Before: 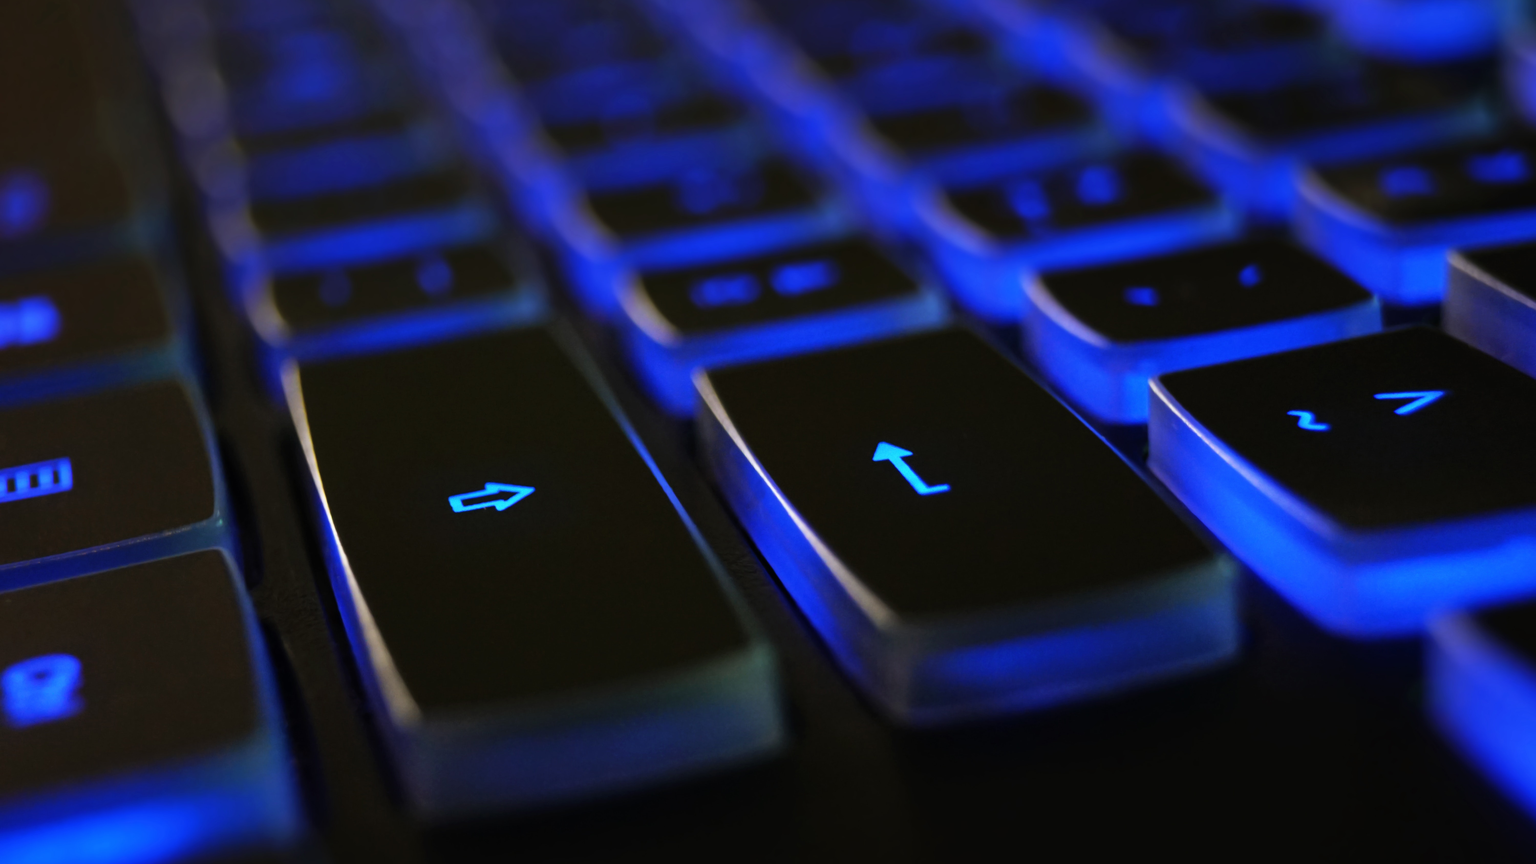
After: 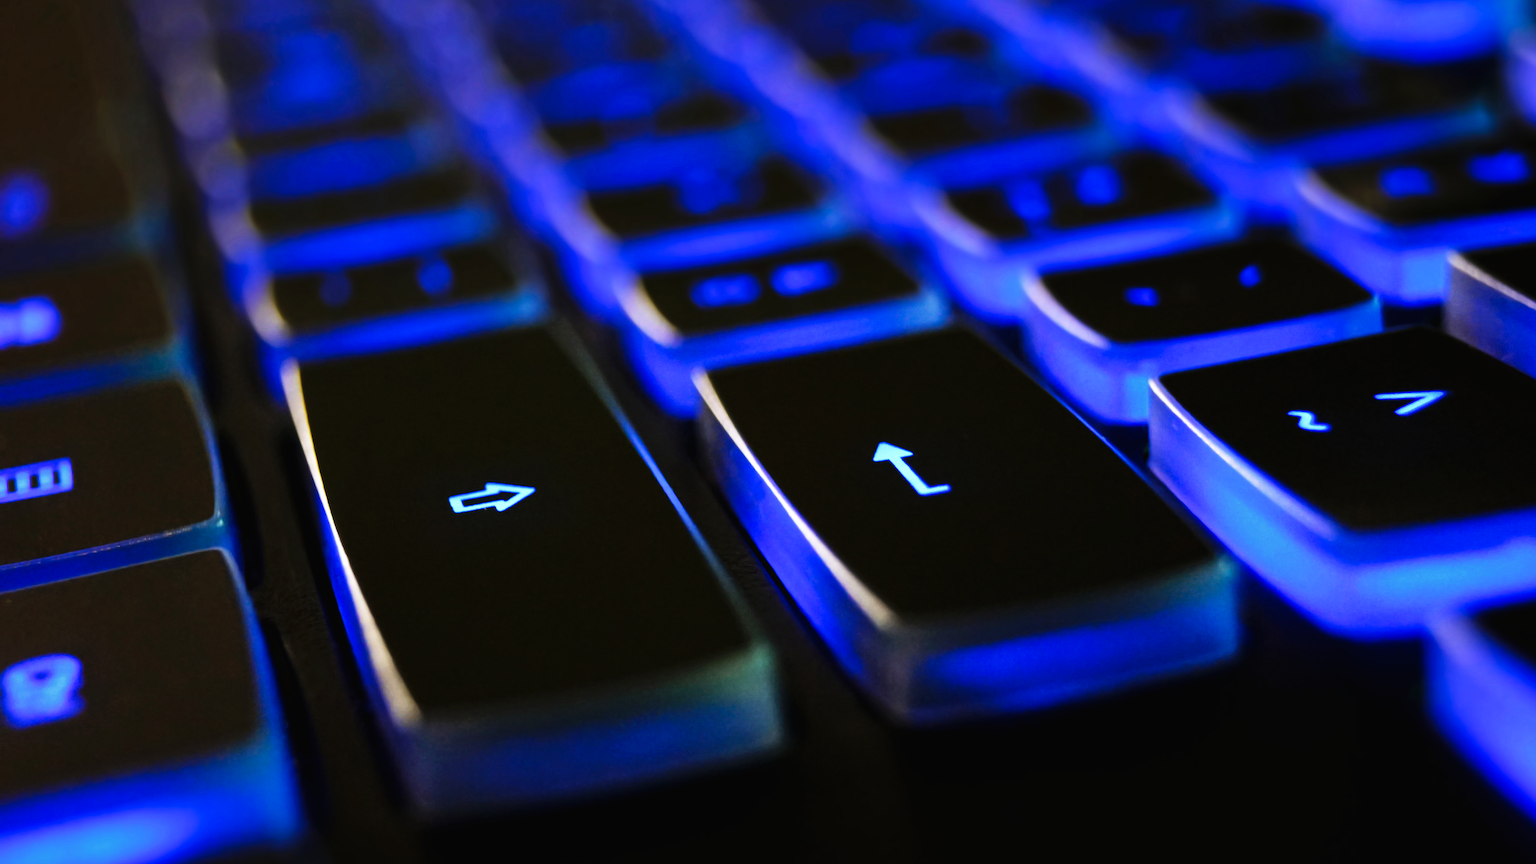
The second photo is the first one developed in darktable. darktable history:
color zones: curves: ch0 [(0, 0.5) (0.143, 0.5) (0.286, 0.5) (0.429, 0.5) (0.62, 0.489) (0.714, 0.445) (0.844, 0.496) (1, 0.5)]; ch1 [(0, 0.5) (0.143, 0.5) (0.286, 0.5) (0.429, 0.5) (0.571, 0.5) (0.714, 0.523) (0.857, 0.5) (1, 0.5)]
base curve: curves: ch0 [(0, 0.003) (0.001, 0.002) (0.006, 0.004) (0.02, 0.022) (0.048, 0.086) (0.094, 0.234) (0.162, 0.431) (0.258, 0.629) (0.385, 0.8) (0.548, 0.918) (0.751, 0.988) (1, 1)], preserve colors none
